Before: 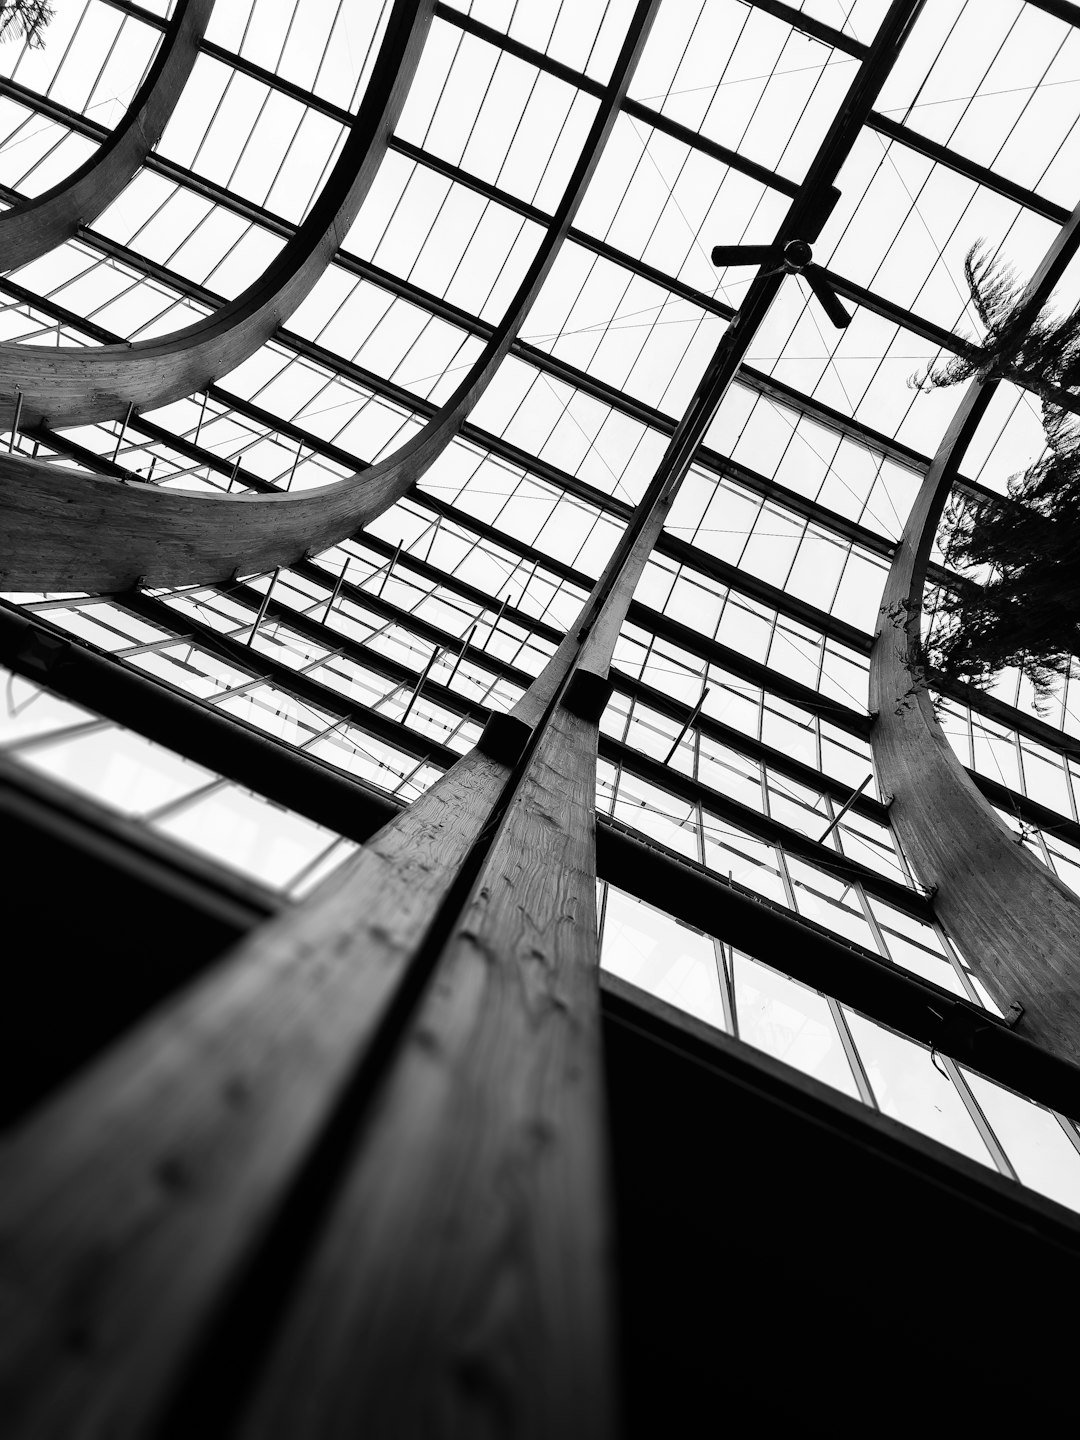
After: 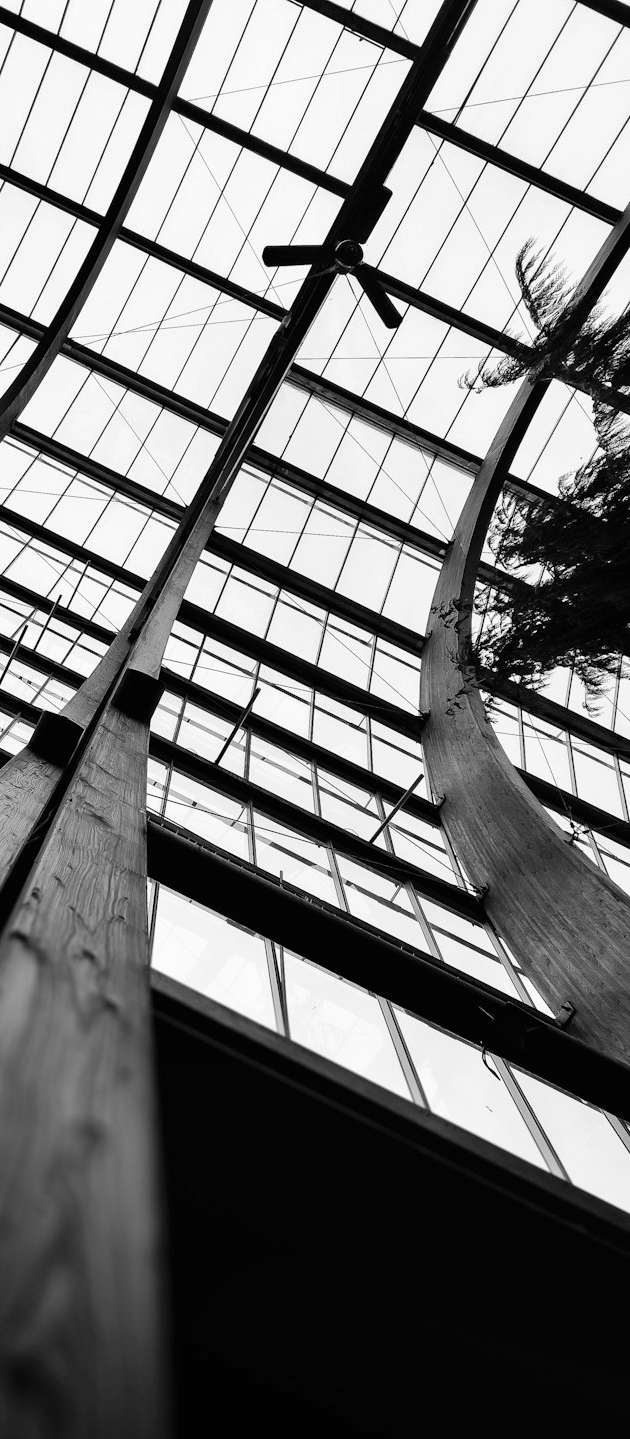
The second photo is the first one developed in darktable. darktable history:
shadows and highlights: white point adjustment 0.033, soften with gaussian
crop: left 41.616%
